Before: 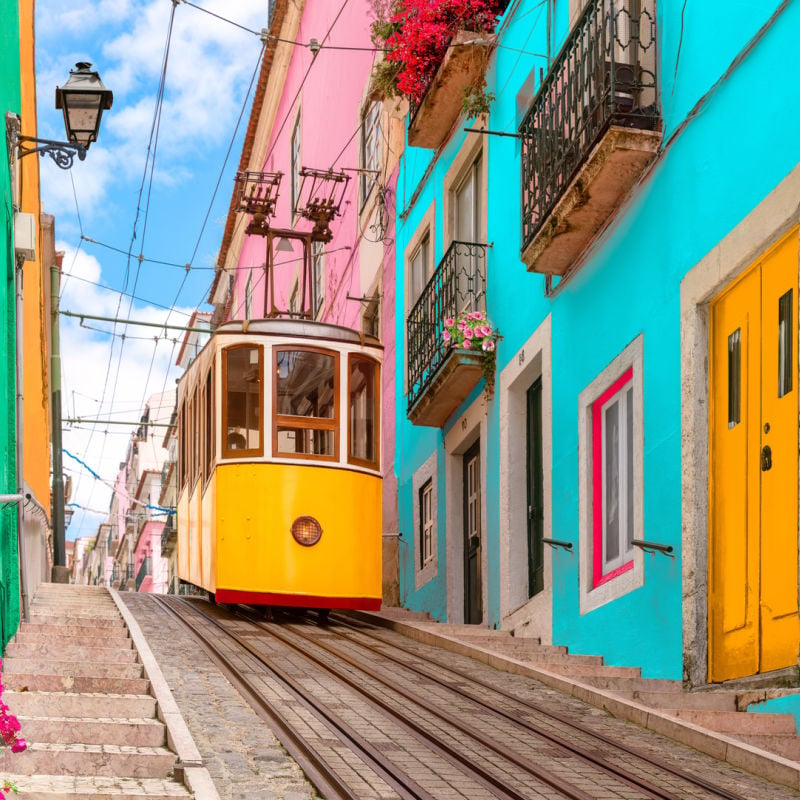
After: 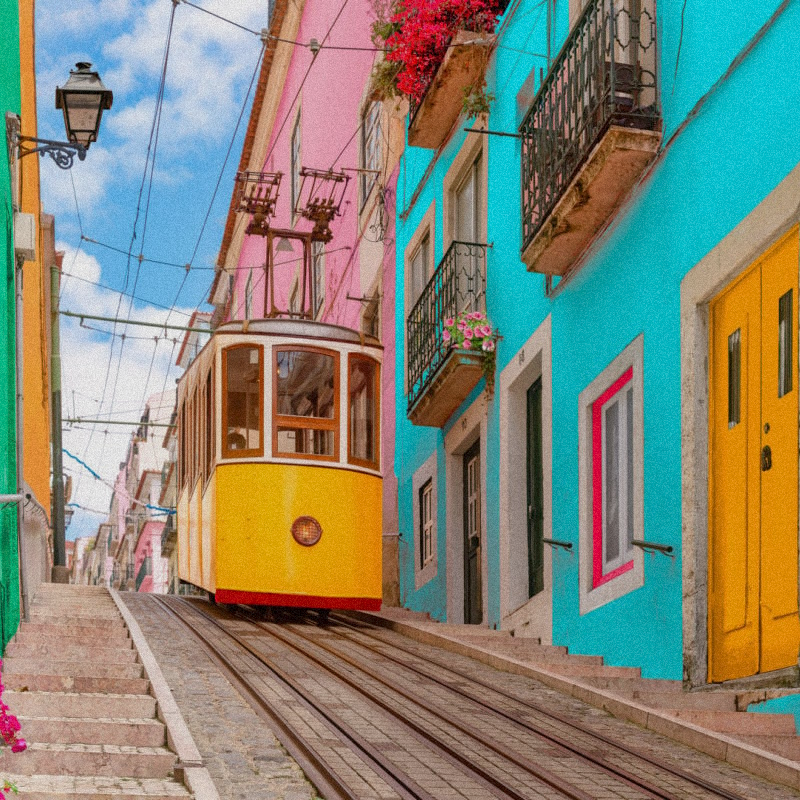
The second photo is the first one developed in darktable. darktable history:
grain: mid-tones bias 0%
tone equalizer: -8 EV 0.25 EV, -7 EV 0.417 EV, -6 EV 0.417 EV, -5 EV 0.25 EV, -3 EV -0.25 EV, -2 EV -0.417 EV, -1 EV -0.417 EV, +0 EV -0.25 EV, edges refinement/feathering 500, mask exposure compensation -1.57 EV, preserve details guided filter
